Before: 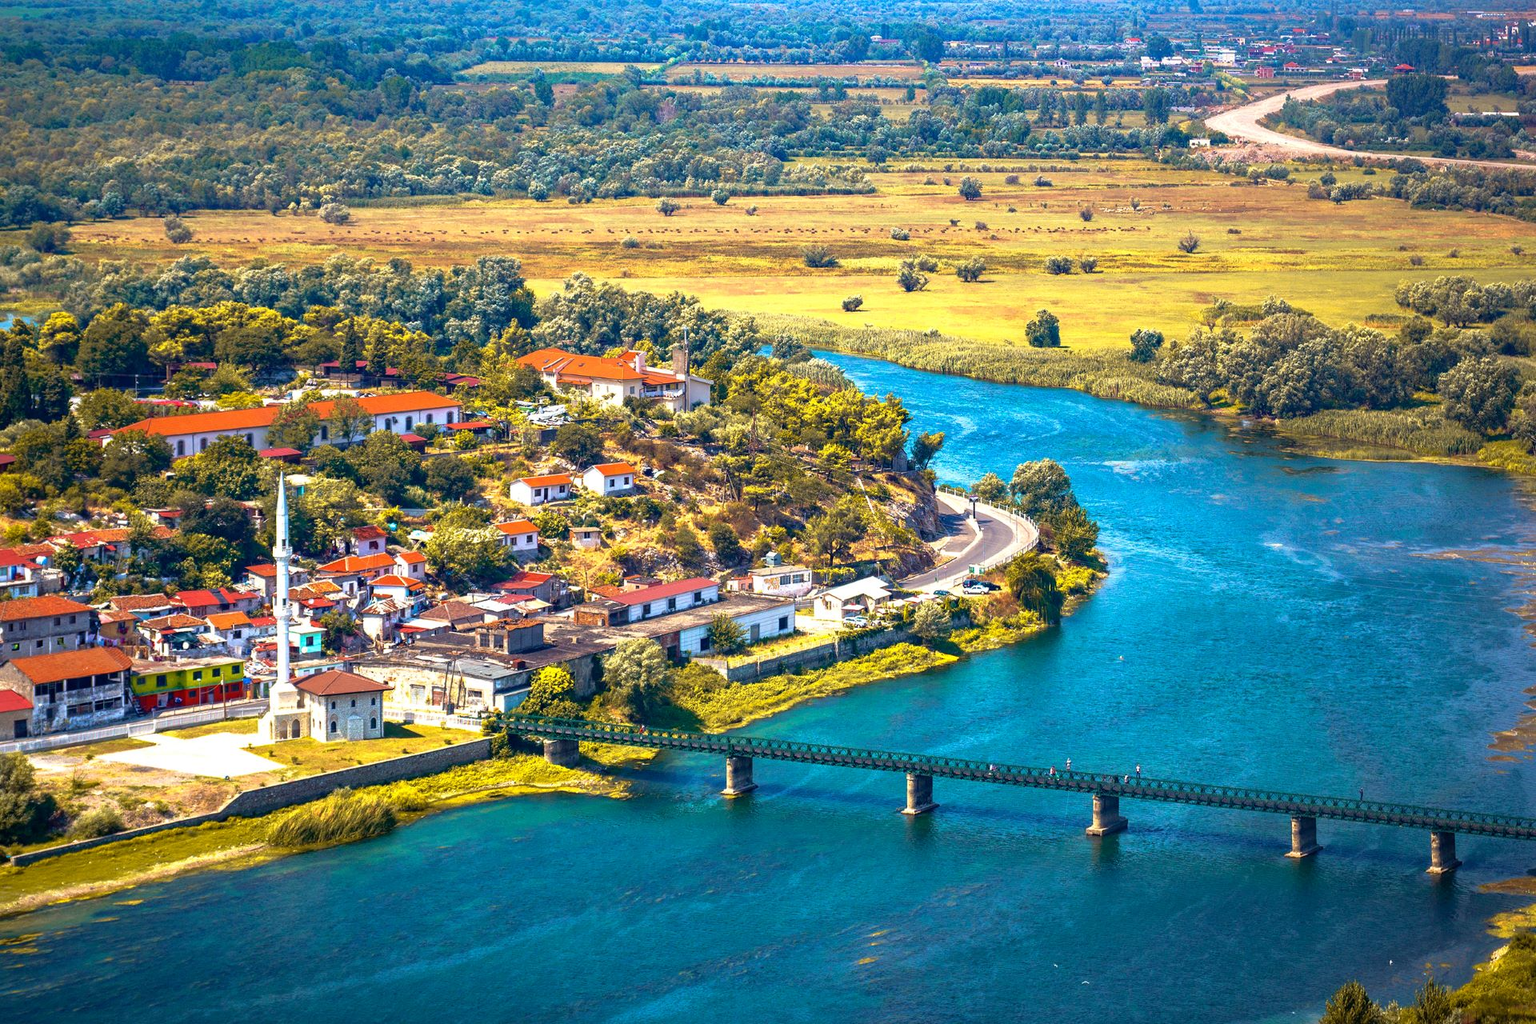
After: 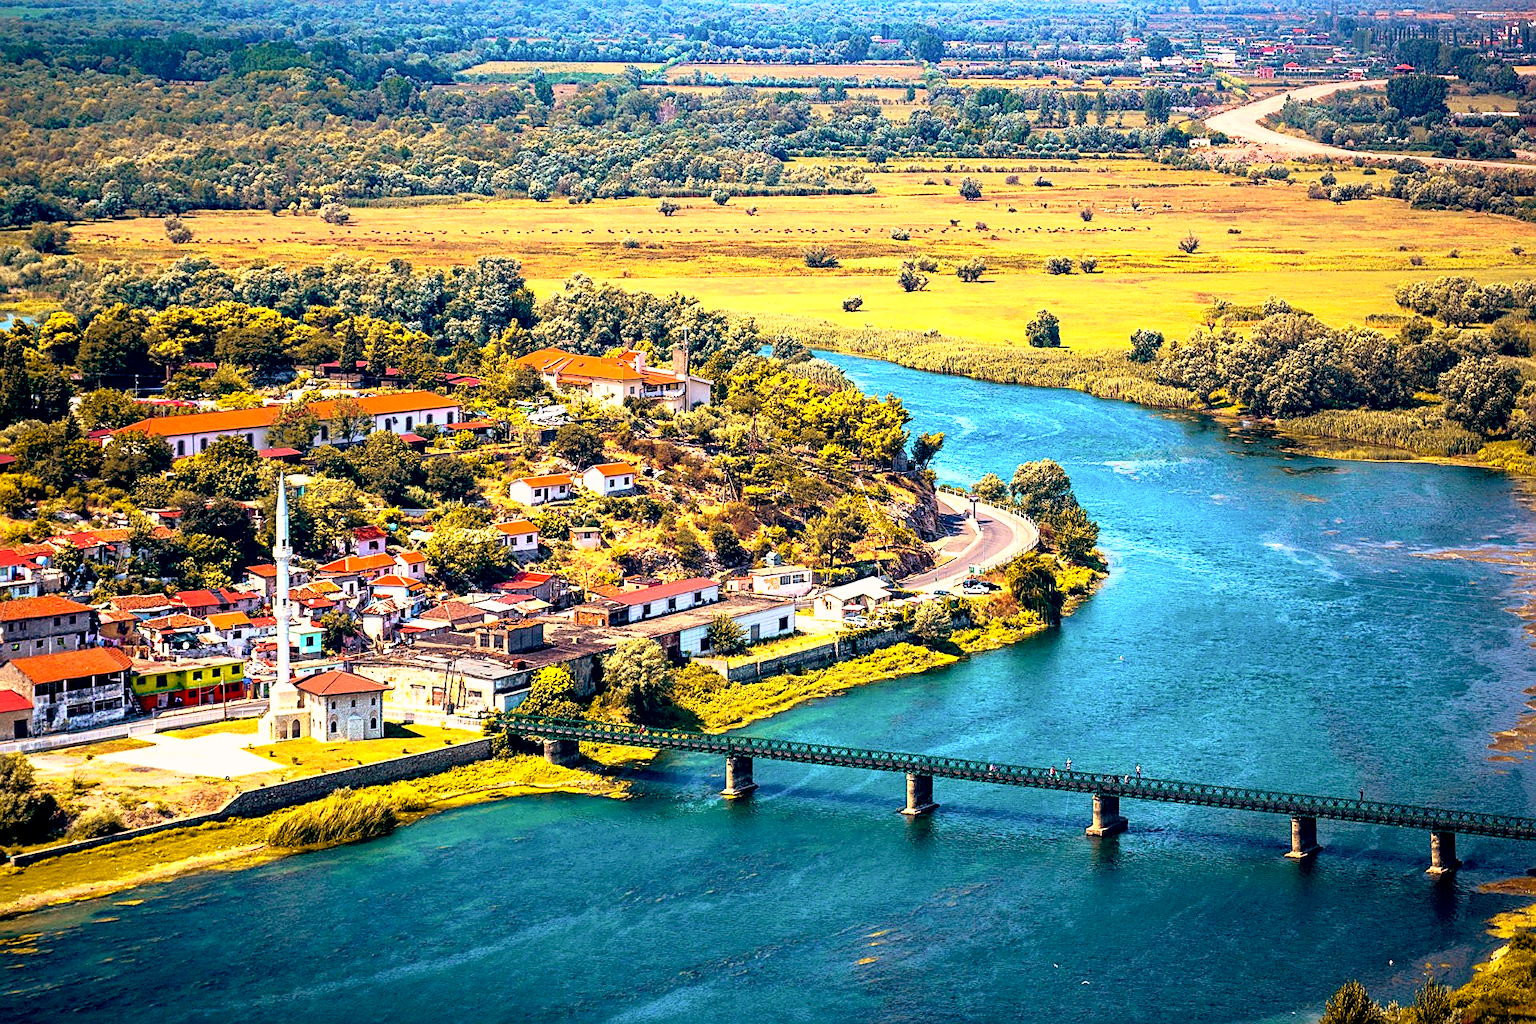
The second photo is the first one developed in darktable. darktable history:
color balance: lift [0.975, 0.993, 1, 1.015], gamma [1.1, 1, 1, 0.945], gain [1, 1.04, 1, 0.95]
rgb levels: mode RGB, independent channels, levels [[0, 0.5, 1], [0, 0.521, 1], [0, 0.536, 1]]
sharpen: on, module defaults
base curve: curves: ch0 [(0, 0) (0.005, 0.002) (0.193, 0.295) (0.399, 0.664) (0.75, 0.928) (1, 1)]
